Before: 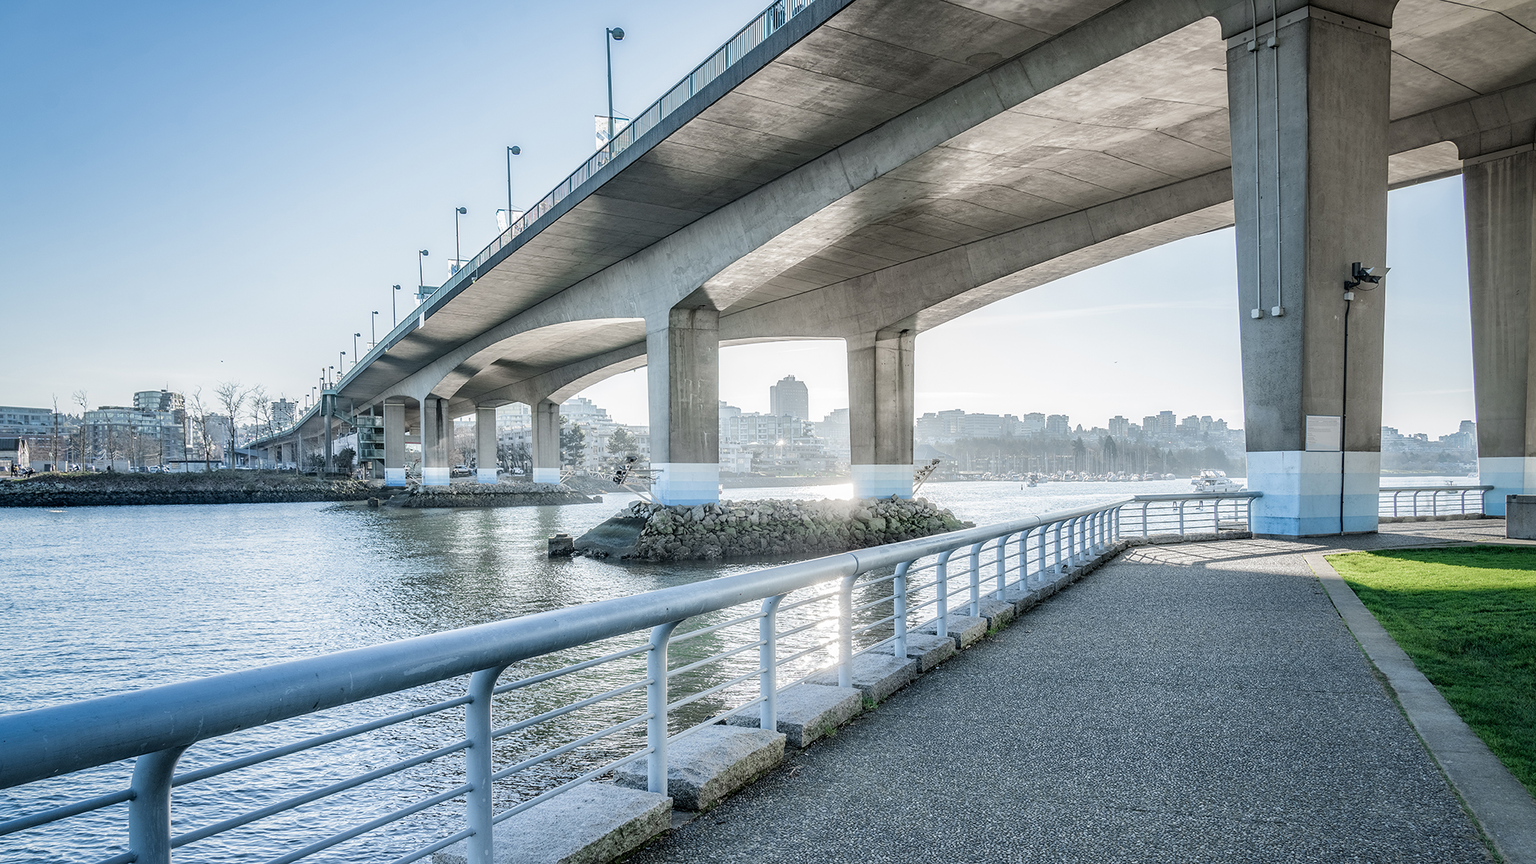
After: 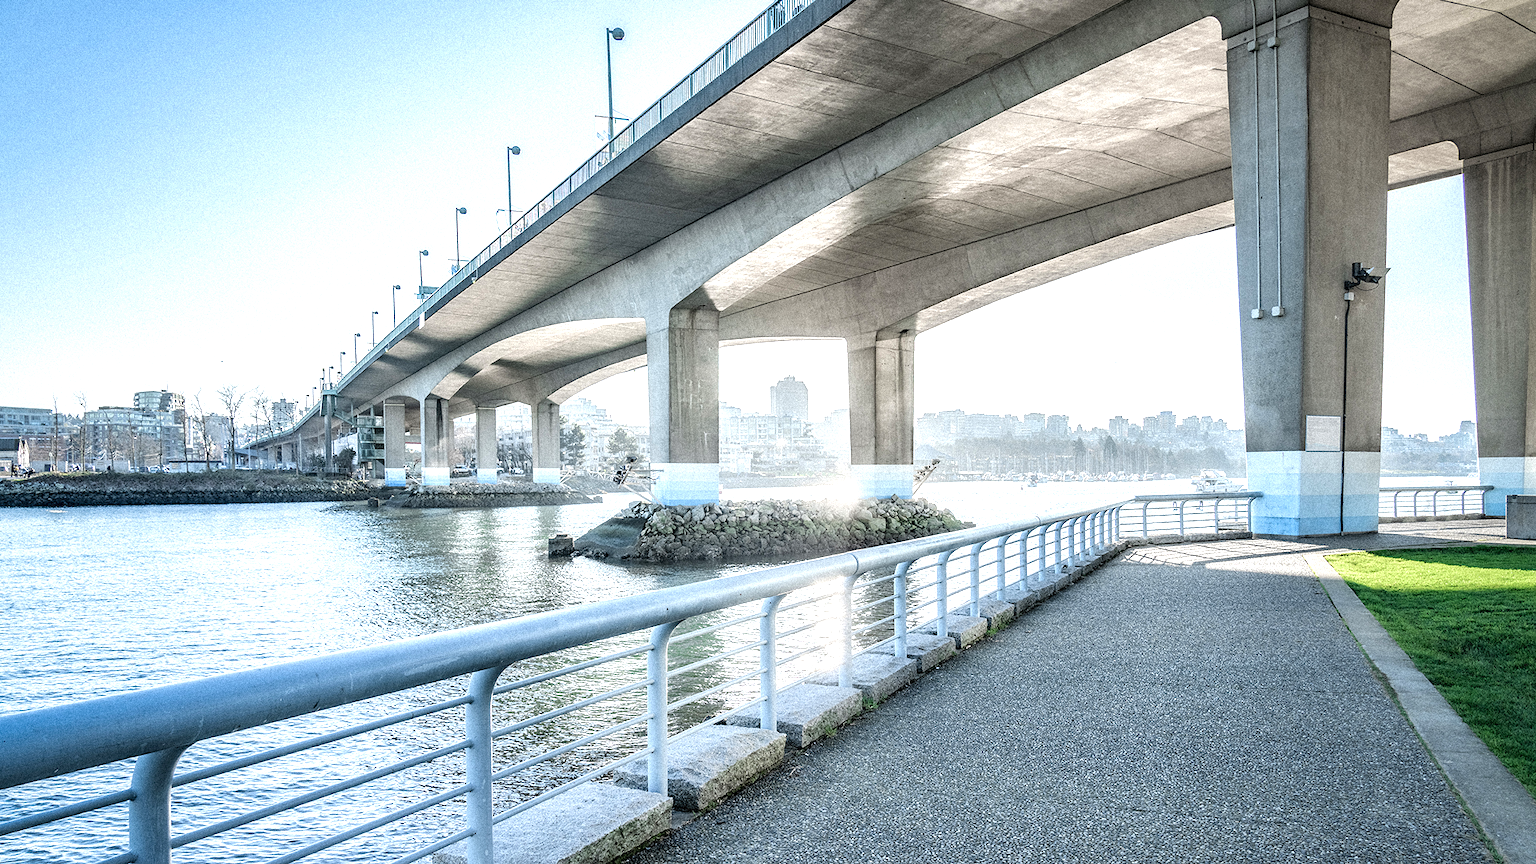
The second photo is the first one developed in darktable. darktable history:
exposure: black level correction 0, exposure 0.7 EV, compensate exposure bias true, compensate highlight preservation false
grain: strength 35%, mid-tones bias 0%
